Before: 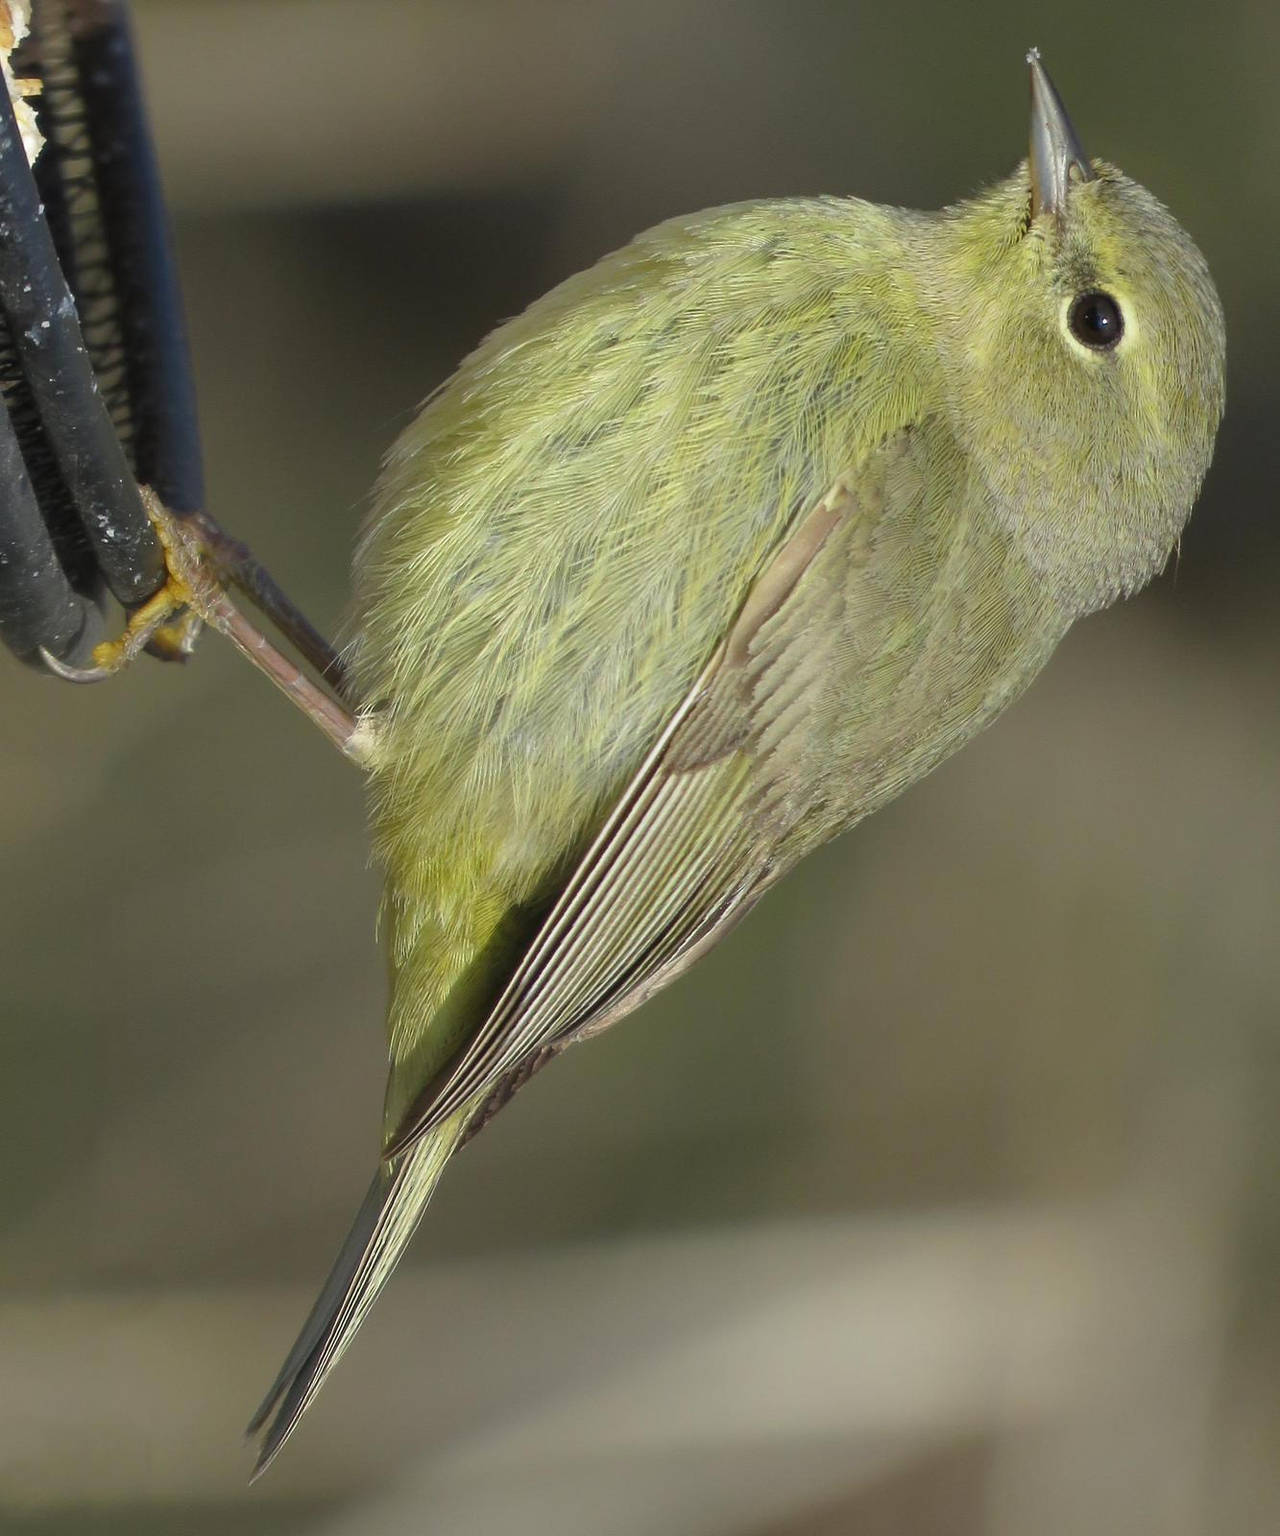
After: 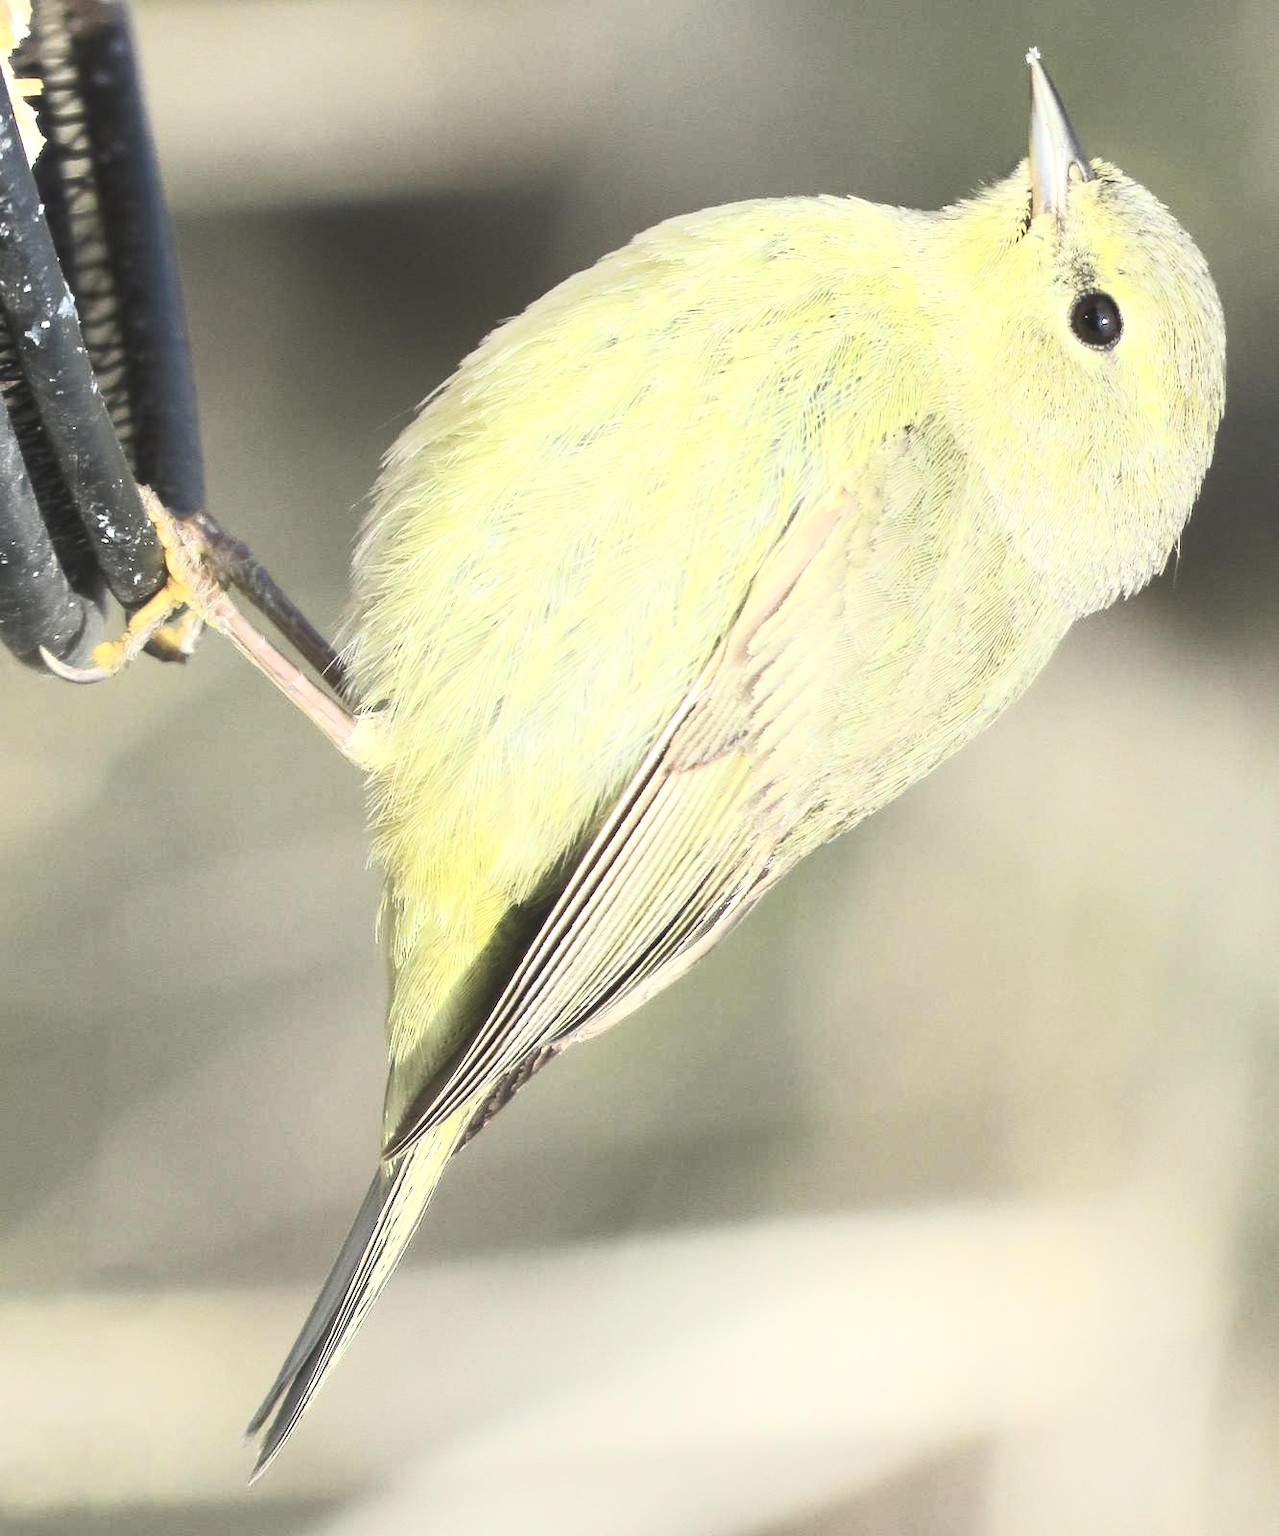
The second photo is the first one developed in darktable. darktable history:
tone equalizer: -8 EV -0.379 EV, -7 EV -0.423 EV, -6 EV -0.363 EV, -5 EV -0.229 EV, -3 EV 0.253 EV, -2 EV 0.339 EV, -1 EV 0.373 EV, +0 EV 0.406 EV, edges refinement/feathering 500, mask exposure compensation -1.57 EV, preserve details no
contrast brightness saturation: contrast 0.416, brightness 0.549, saturation -0.196
exposure: exposure 0.61 EV, compensate highlight preservation false
